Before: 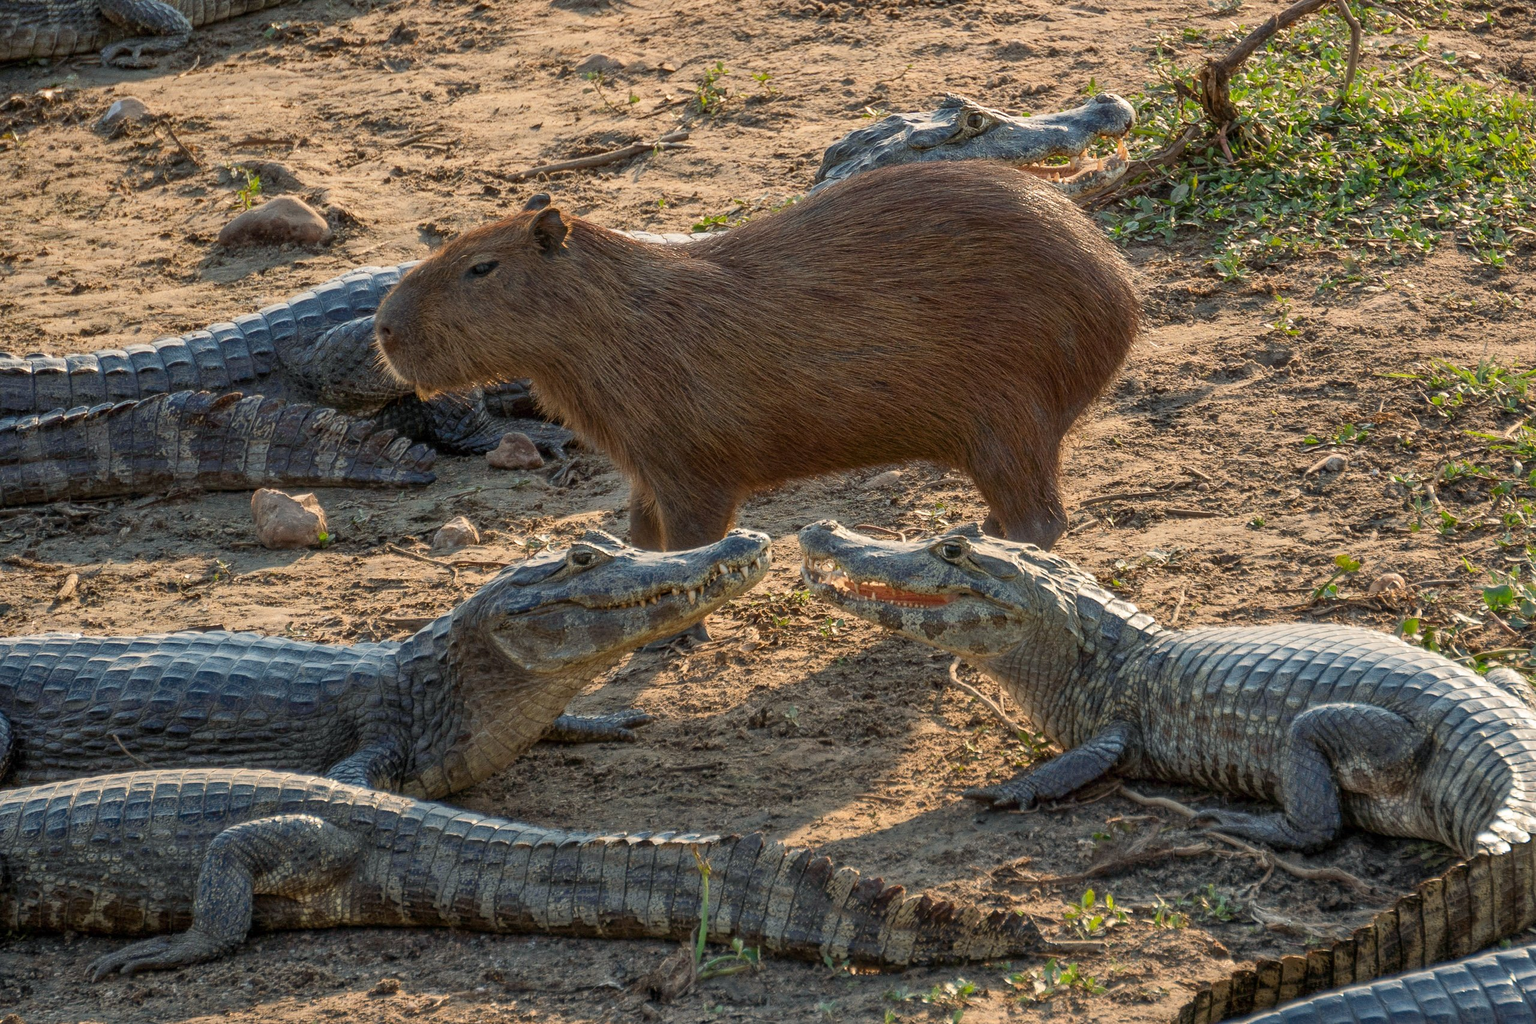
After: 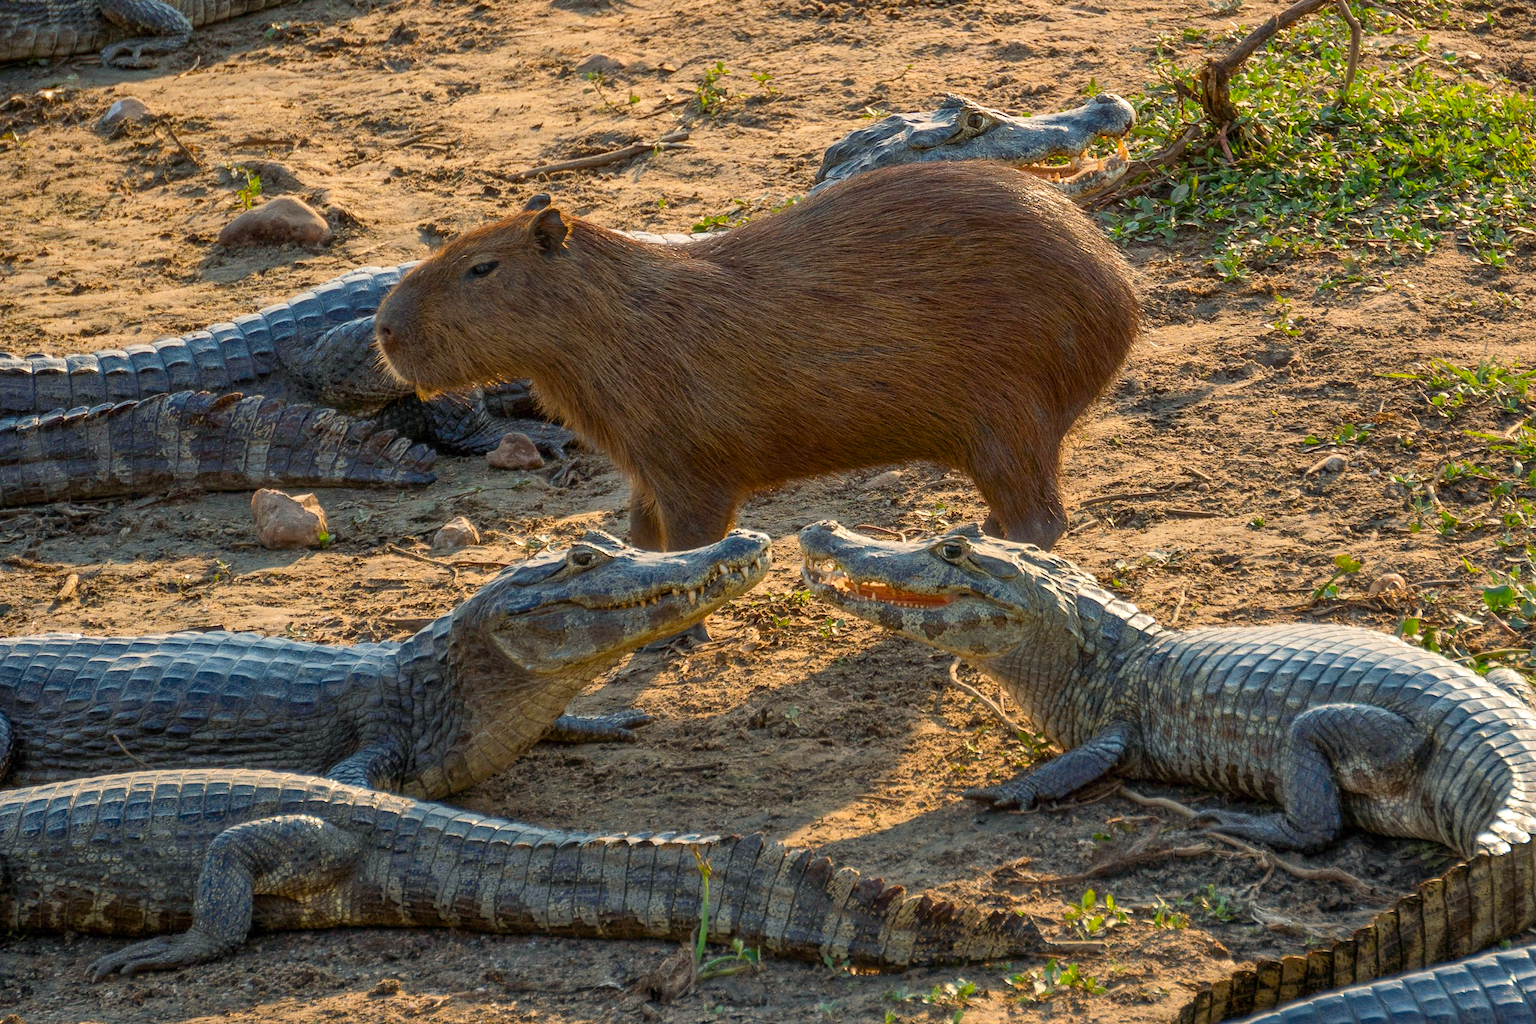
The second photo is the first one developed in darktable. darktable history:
color balance rgb: perceptual saturation grading › global saturation 24.912%, perceptual brilliance grading › highlights 2.652%, global vibrance 20%
